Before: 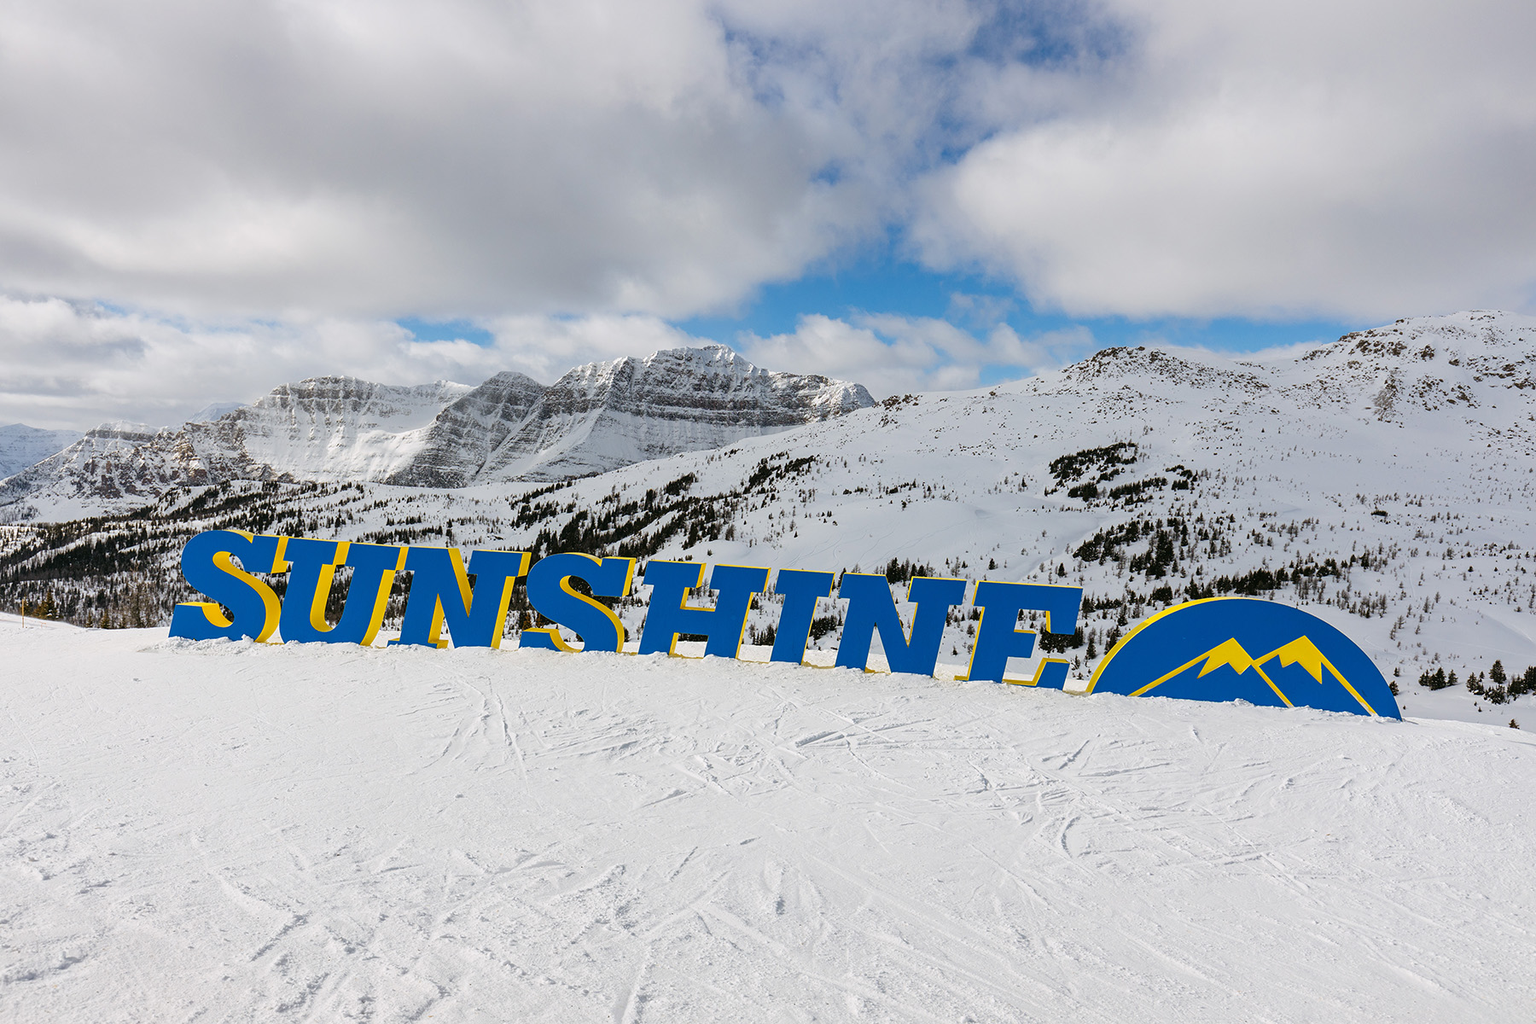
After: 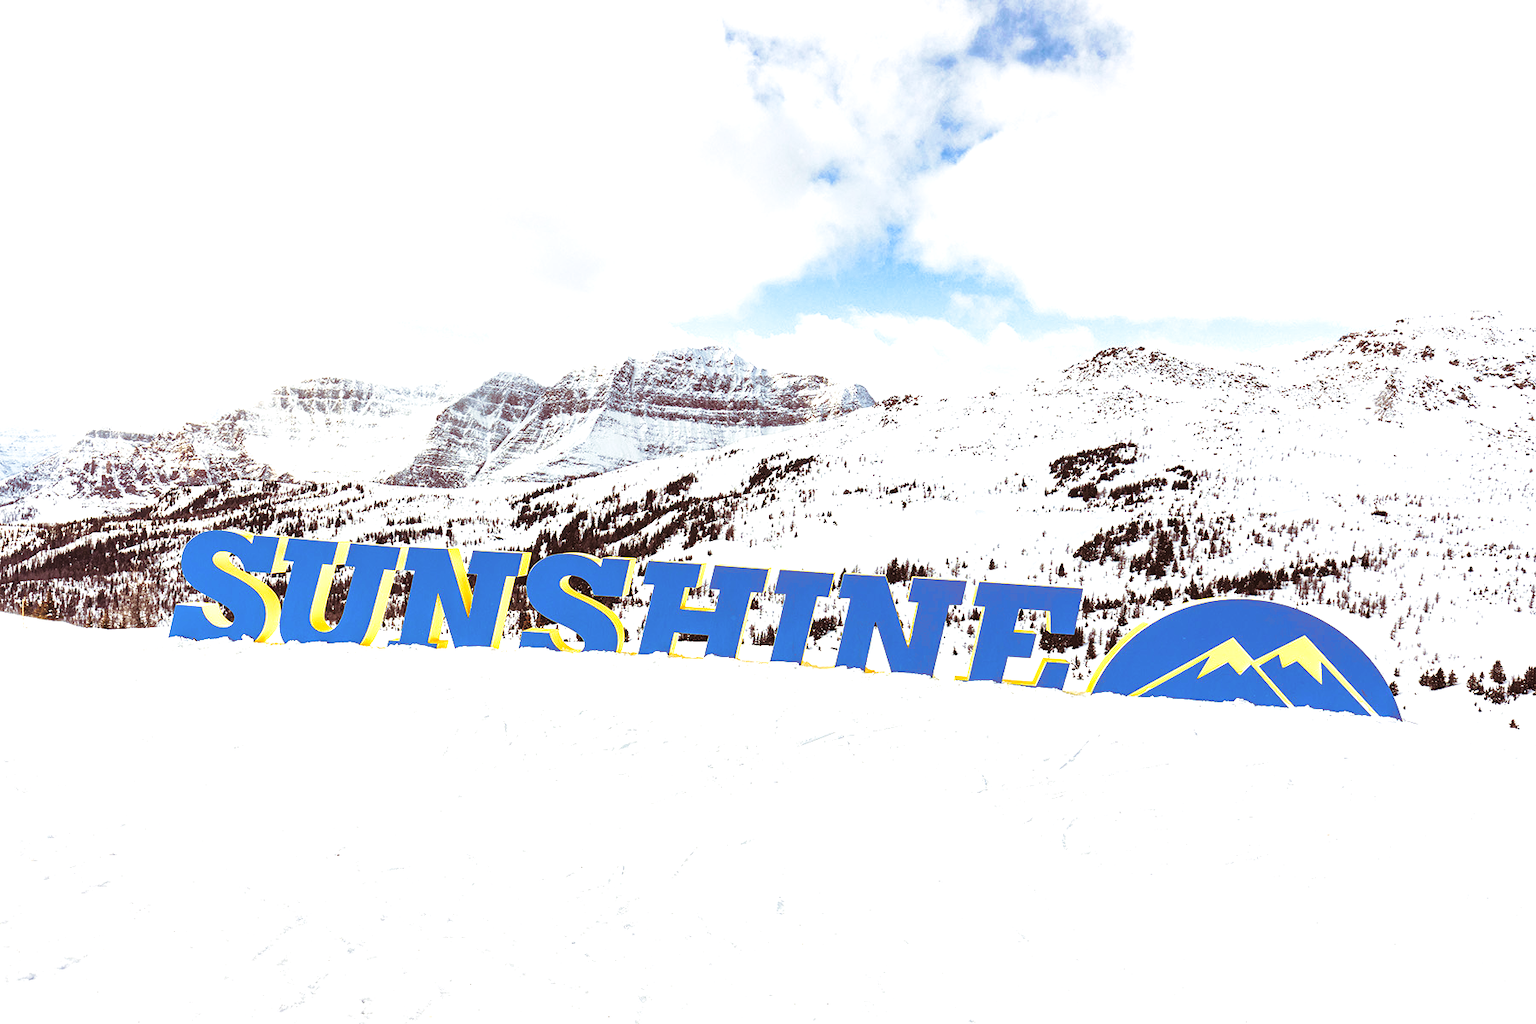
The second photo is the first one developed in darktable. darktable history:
exposure: black level correction 0, exposure 1.388 EV, compensate exposure bias true, compensate highlight preservation false
tone curve: curves: ch0 [(0, 0.024) (0.119, 0.146) (0.474, 0.464) (0.718, 0.721) (0.817, 0.839) (1, 0.998)]; ch1 [(0, 0) (0.377, 0.416) (0.439, 0.451) (0.477, 0.477) (0.501, 0.503) (0.538, 0.544) (0.58, 0.602) (0.664, 0.676) (0.783, 0.804) (1, 1)]; ch2 [(0, 0) (0.38, 0.405) (0.463, 0.456) (0.498, 0.497) (0.524, 0.535) (0.578, 0.576) (0.648, 0.665) (1, 1)], color space Lab, independent channels, preserve colors none
split-toning: on, module defaults
